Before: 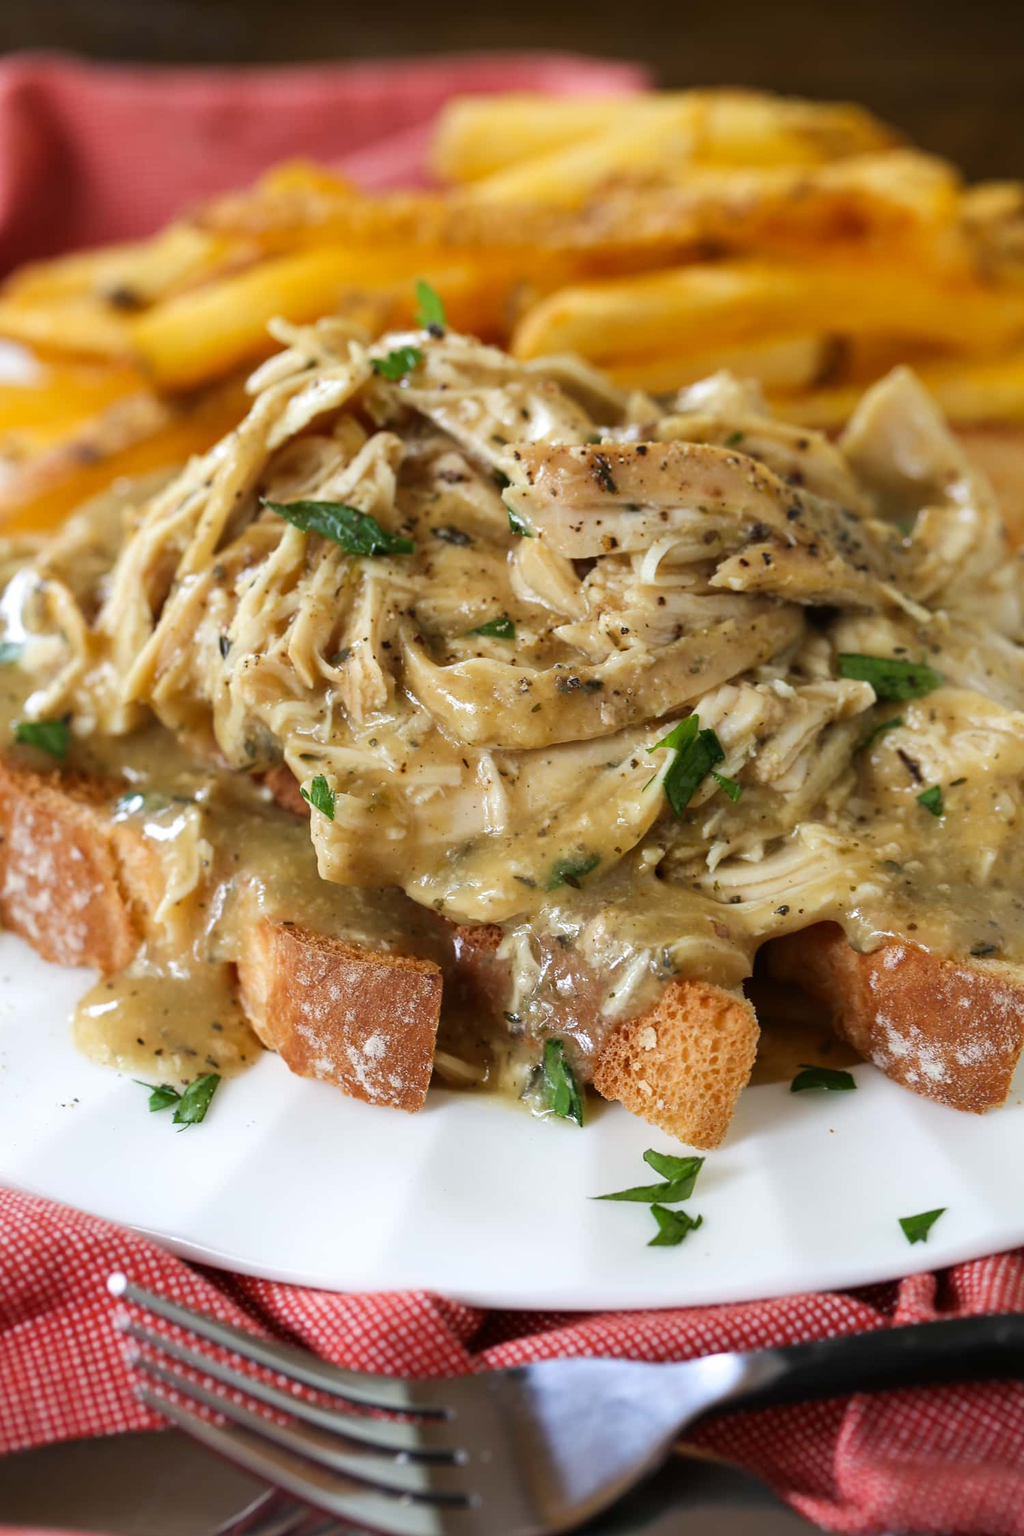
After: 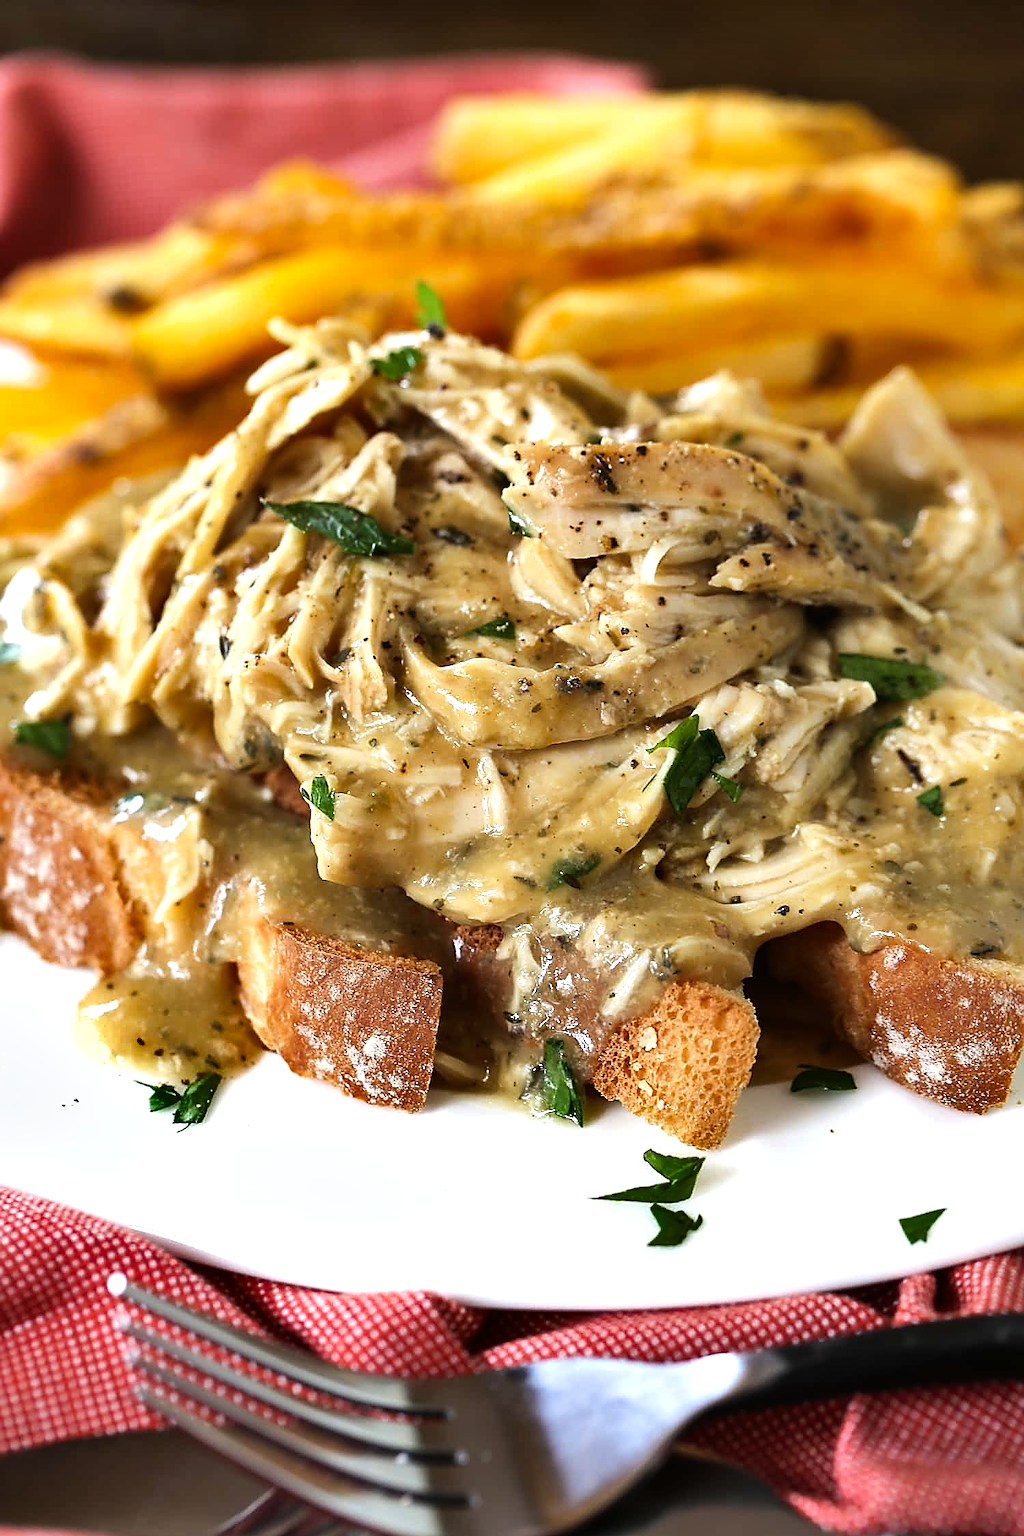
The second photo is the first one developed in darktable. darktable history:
shadows and highlights: soften with gaussian
tone equalizer: -8 EV -0.746 EV, -7 EV -0.712 EV, -6 EV -0.596 EV, -5 EV -0.396 EV, -3 EV 0.398 EV, -2 EV 0.6 EV, -1 EV 0.69 EV, +0 EV 0.728 EV, smoothing diameter 2.16%, edges refinement/feathering 24.55, mask exposure compensation -1.57 EV, filter diffusion 5
sharpen: radius 1.415, amount 1.267, threshold 0.625
